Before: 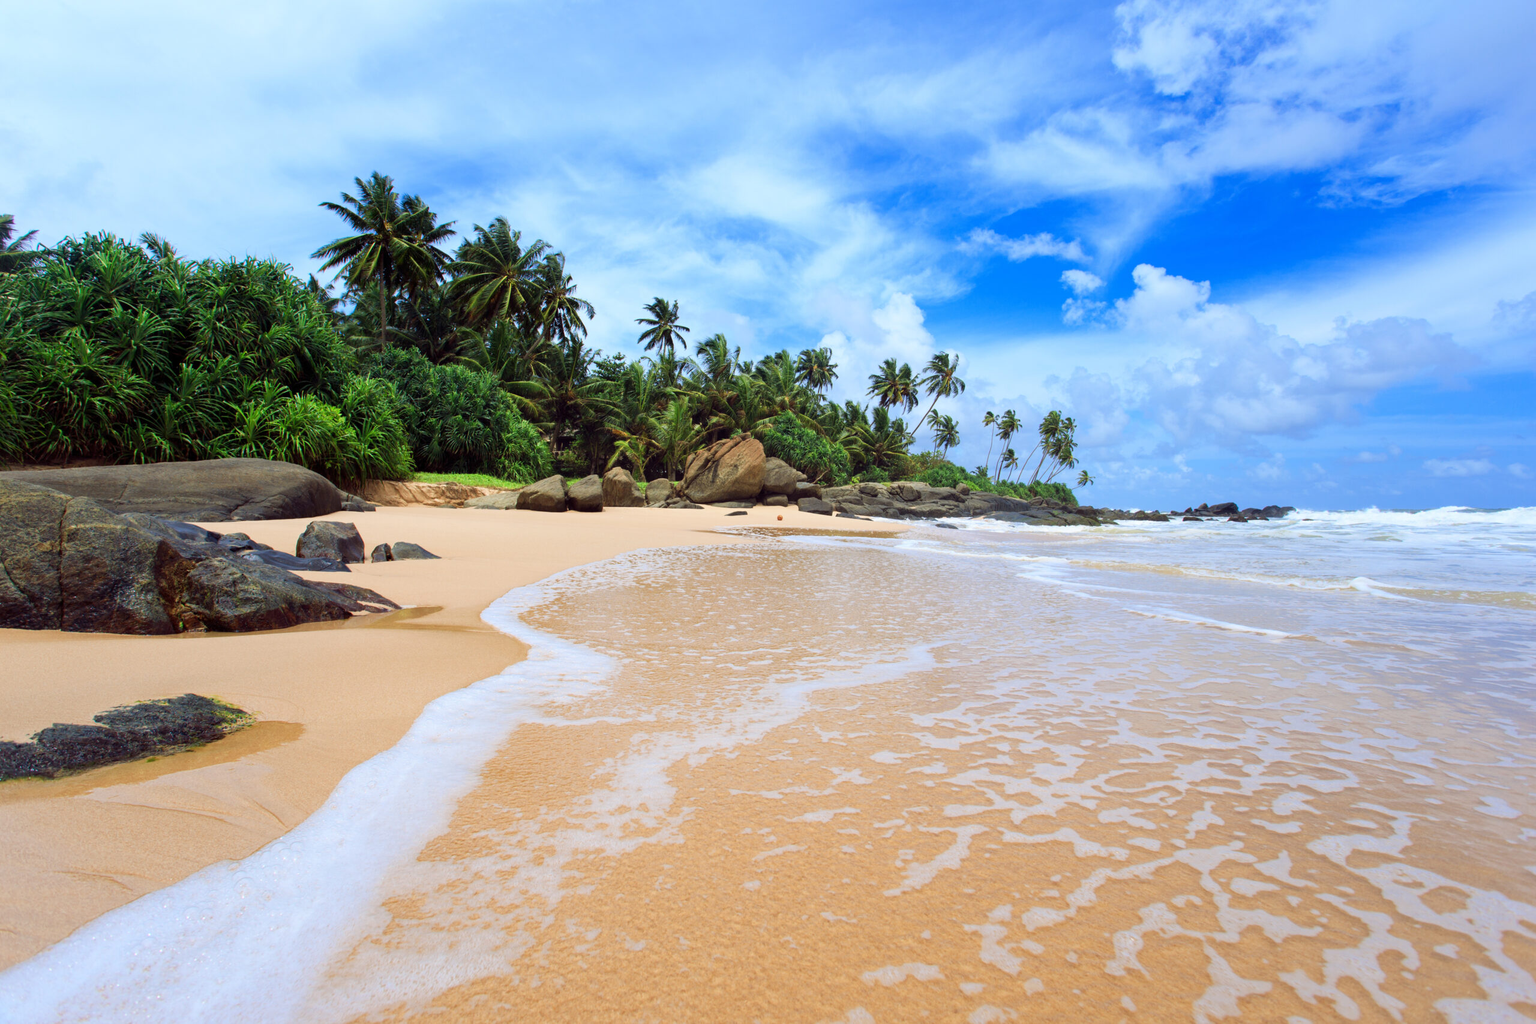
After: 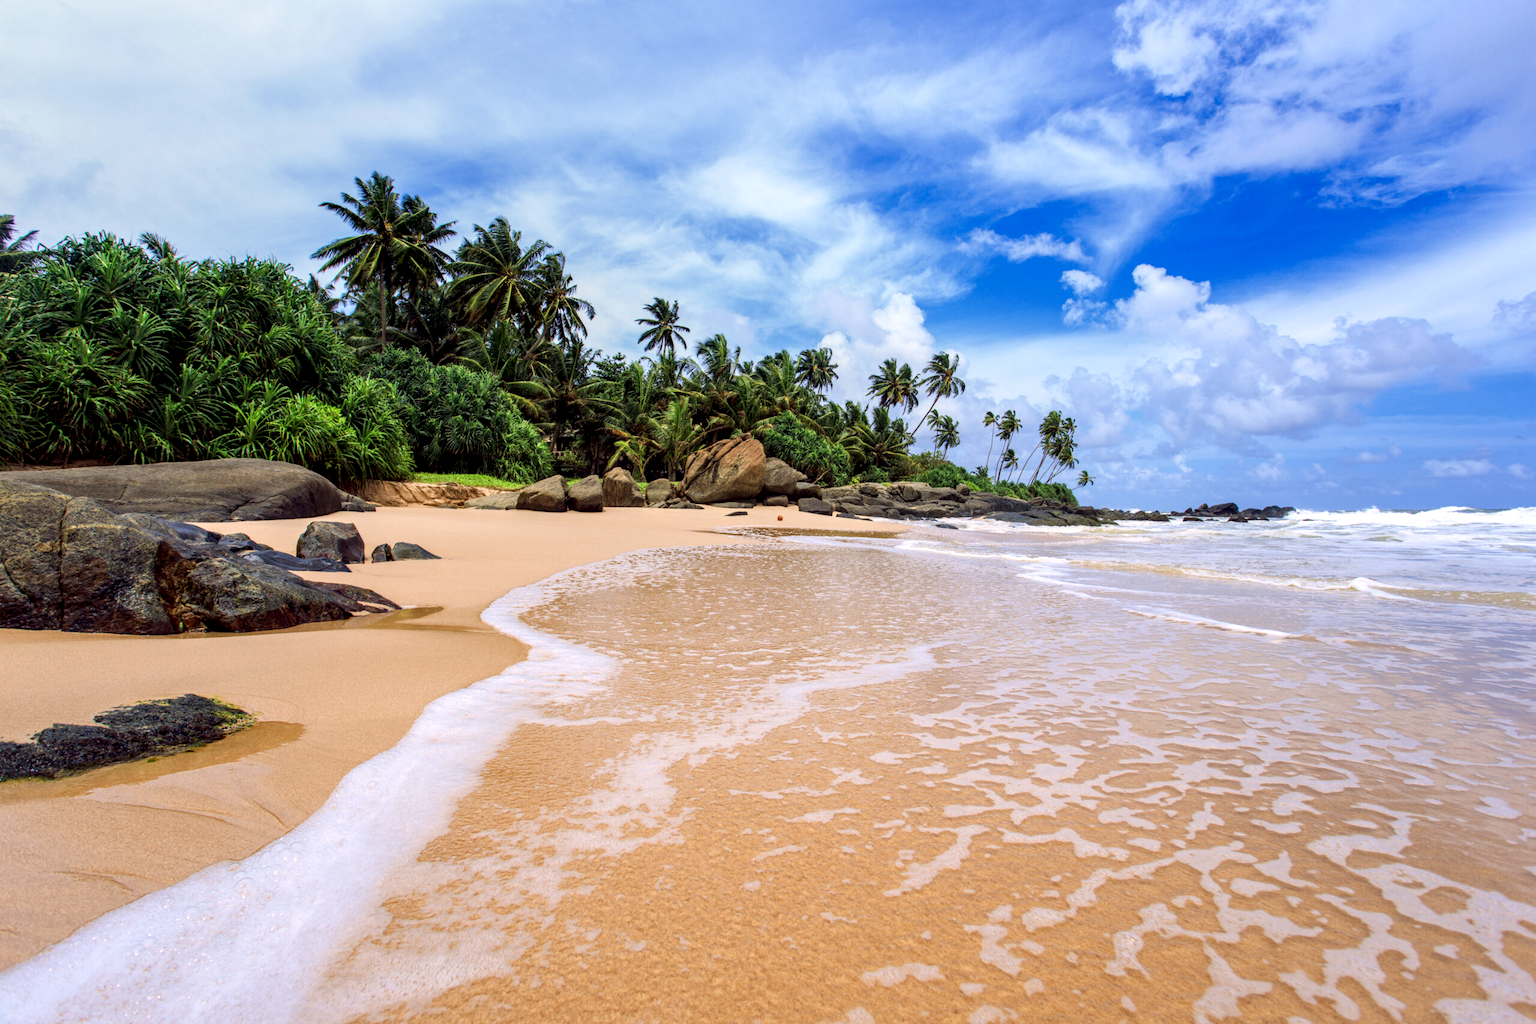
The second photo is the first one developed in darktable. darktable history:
color correction: highlights a* 5.8, highlights b* 4.81
local contrast: highlights 24%, detail 150%
